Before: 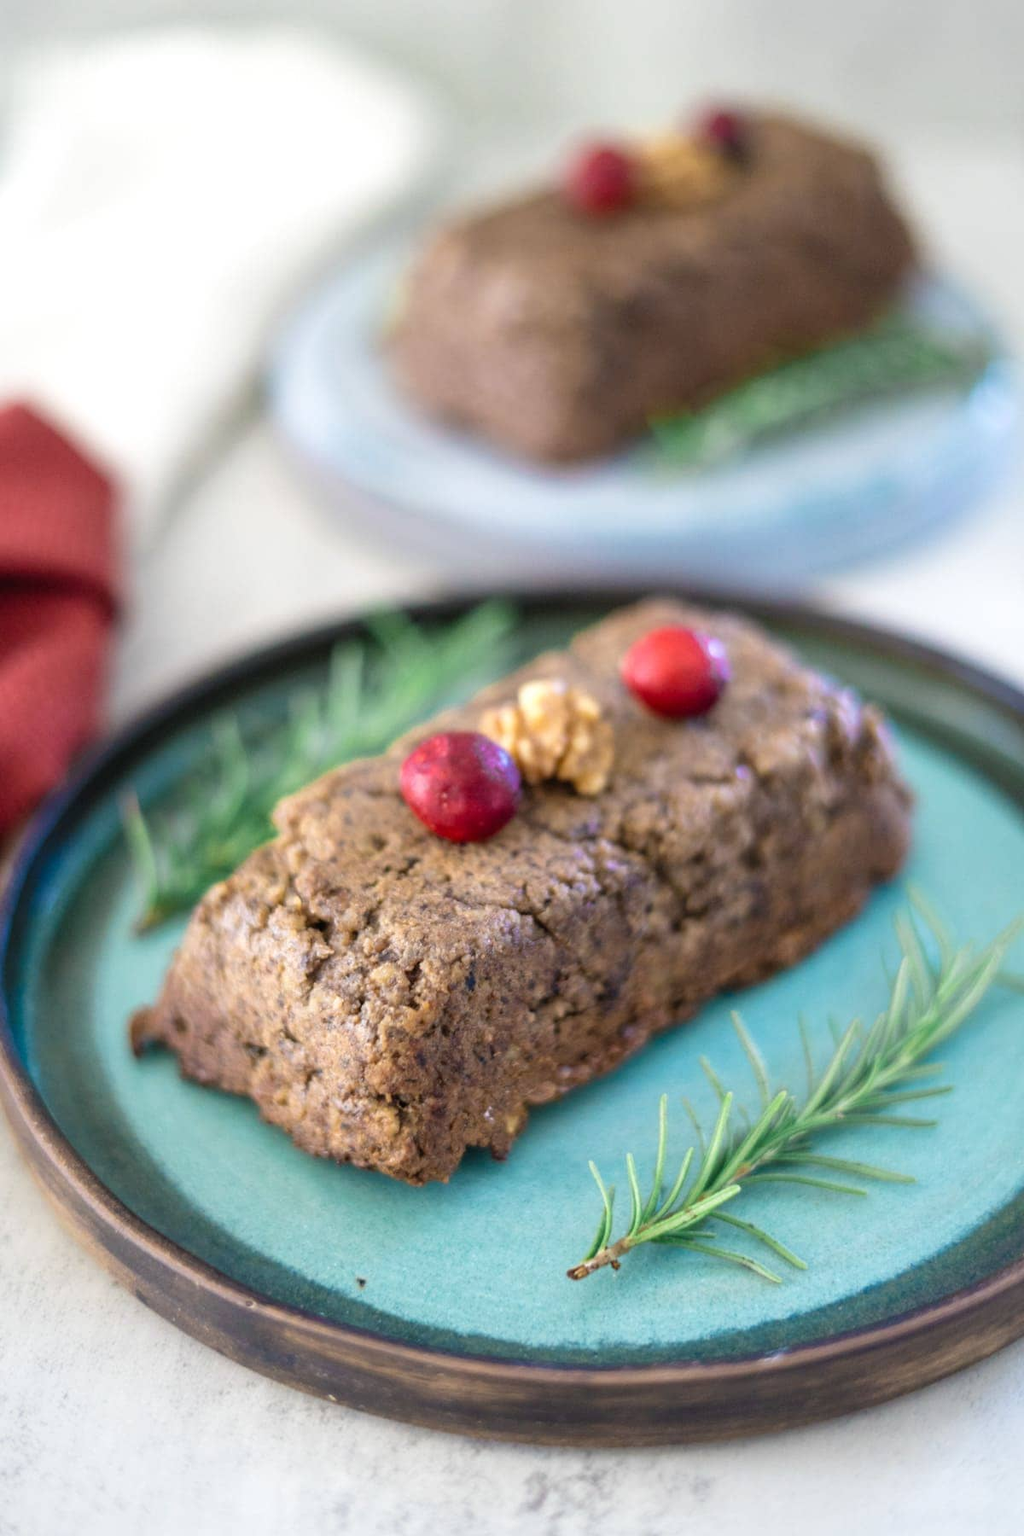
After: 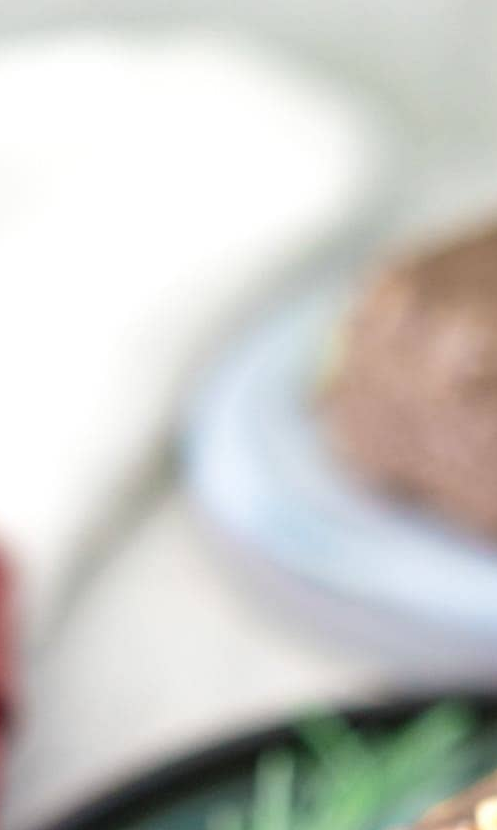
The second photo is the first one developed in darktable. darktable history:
crop and rotate: left 11.066%, top 0.068%, right 47.506%, bottom 53.768%
